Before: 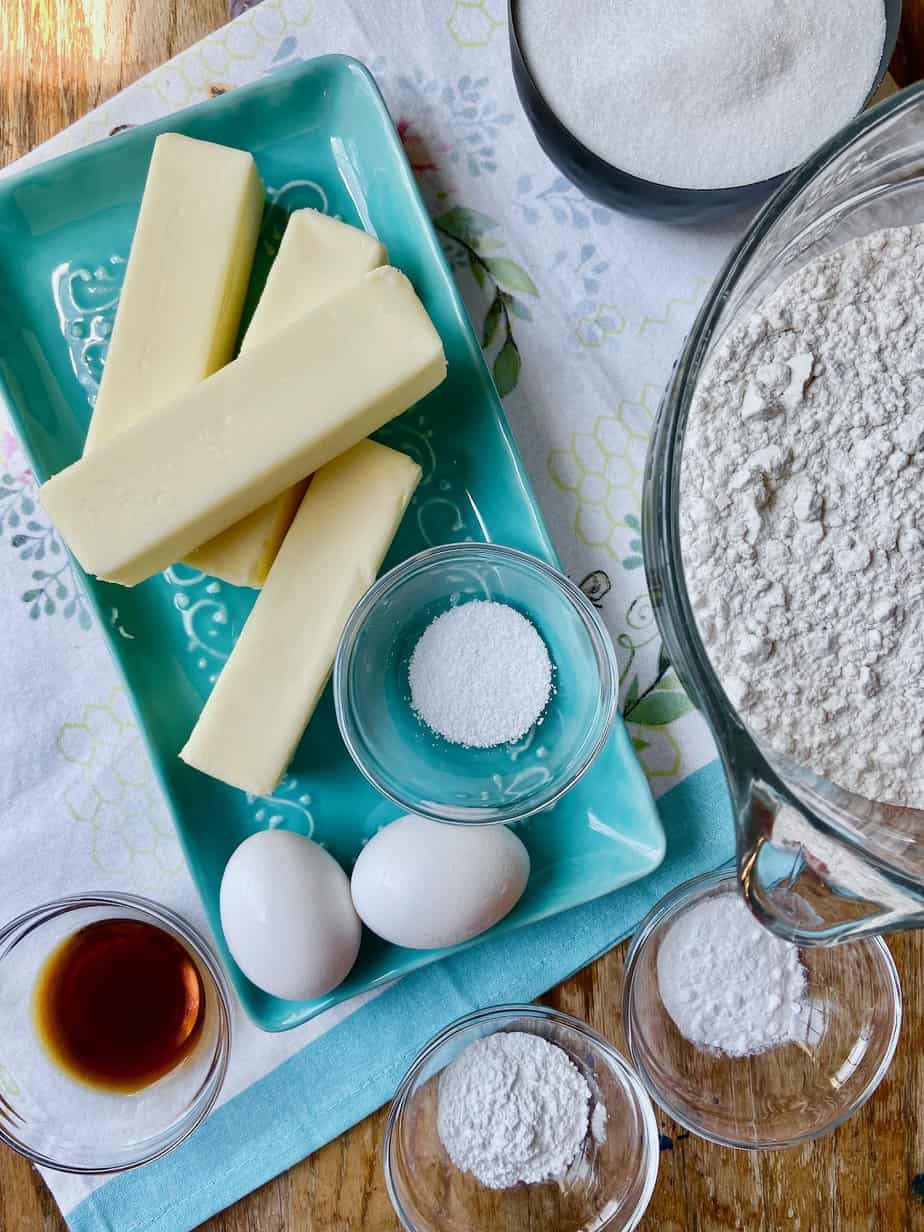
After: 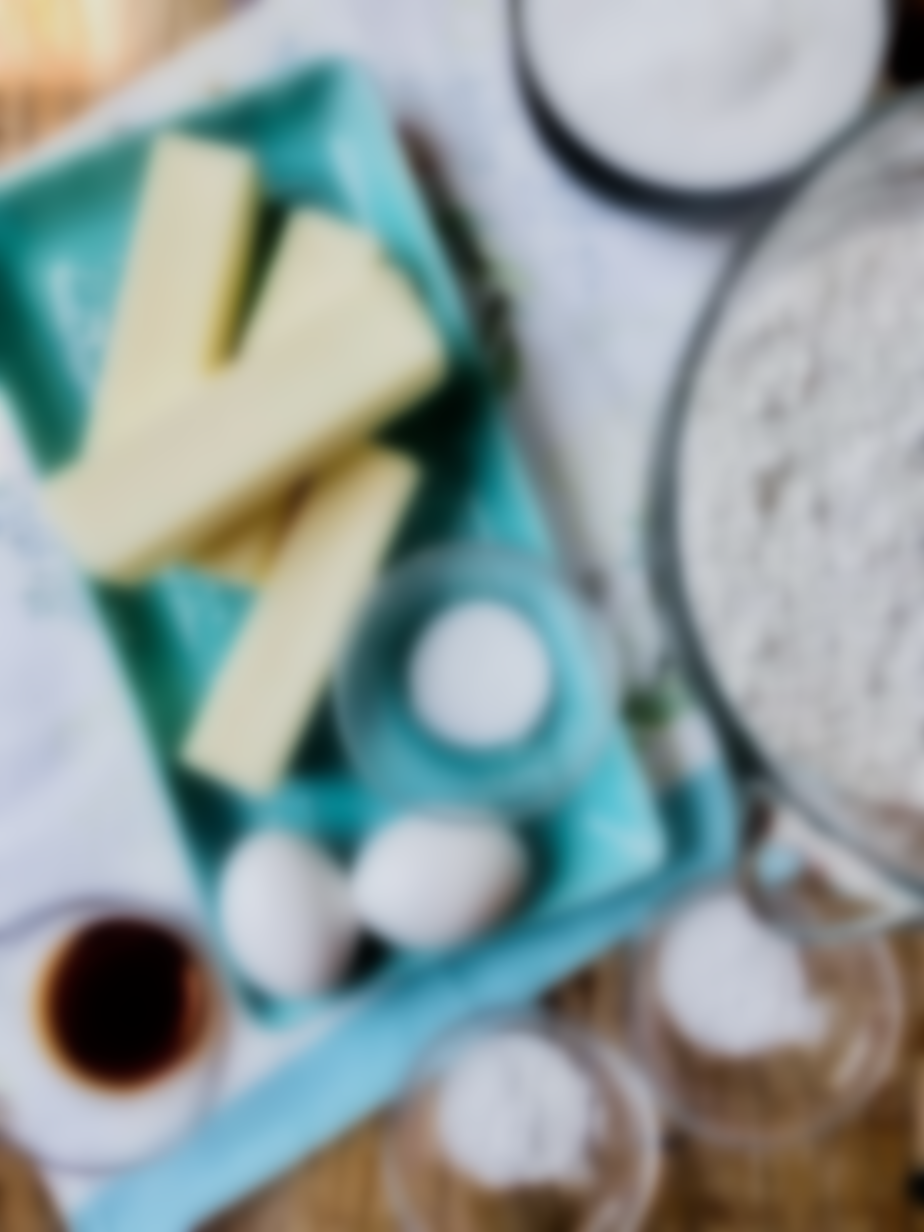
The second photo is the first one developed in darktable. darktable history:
lowpass: on, module defaults
sharpen: on, module defaults
filmic rgb: black relative exposure -5 EV, white relative exposure 3.5 EV, hardness 3.19, contrast 1.4, highlights saturation mix -50%
